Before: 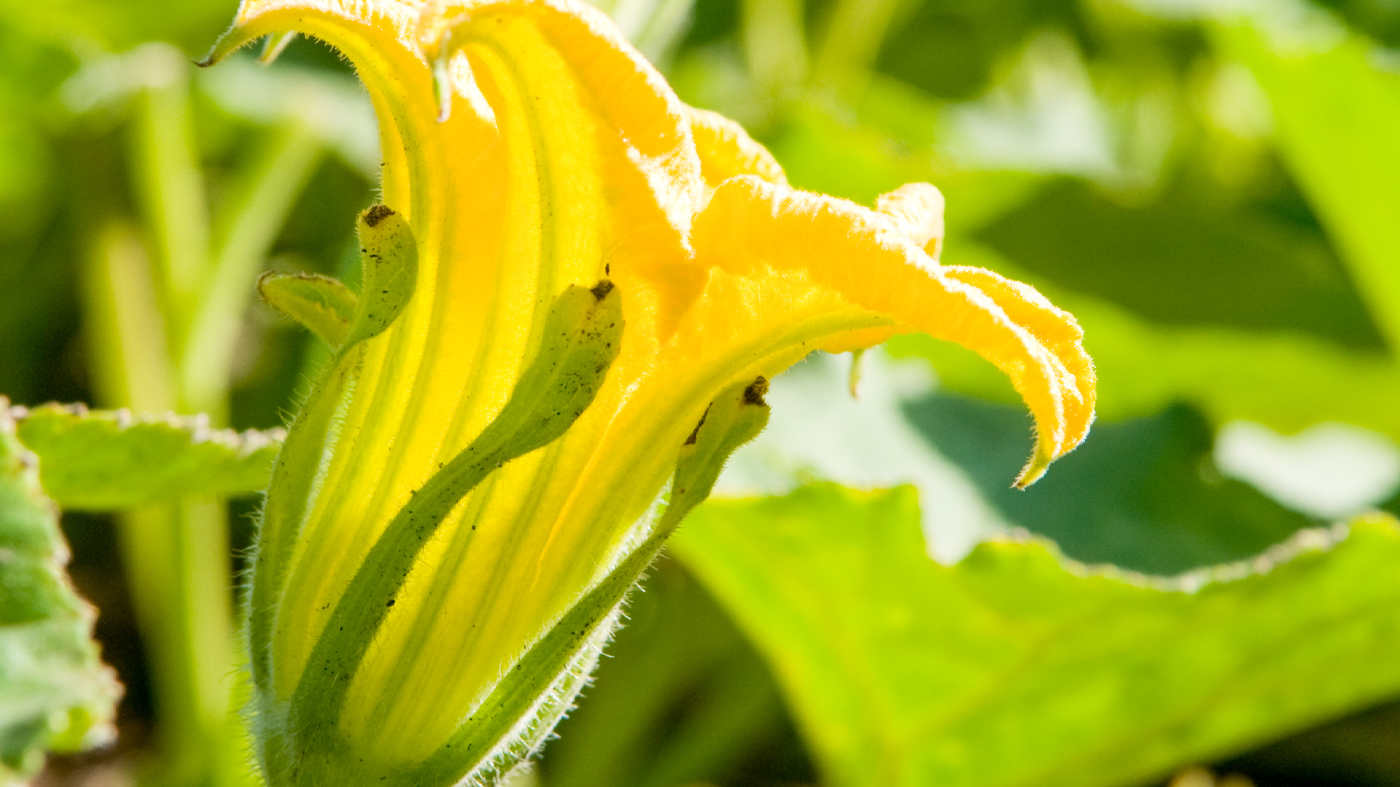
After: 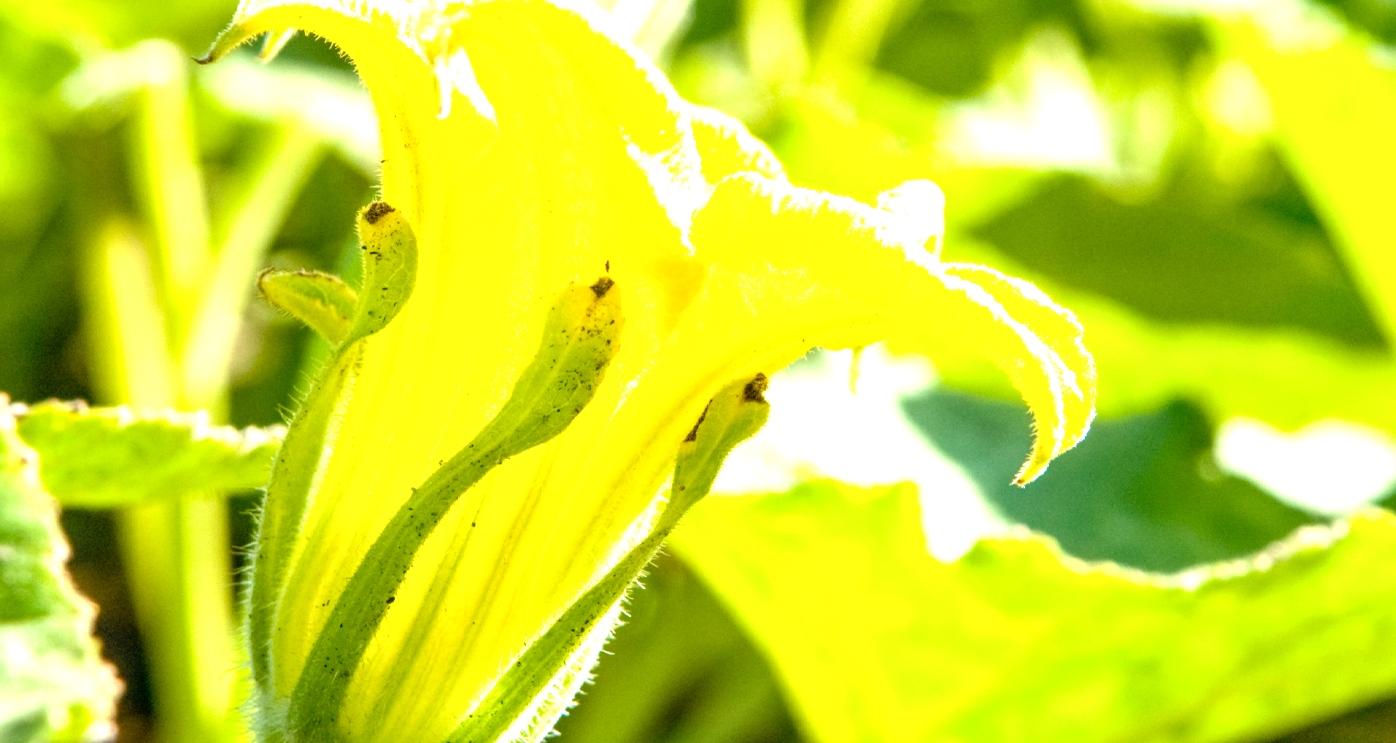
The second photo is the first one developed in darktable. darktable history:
local contrast: on, module defaults
crop: top 0.417%, right 0.263%, bottom 5.08%
exposure: black level correction 0.002, exposure 1 EV, compensate highlight preservation false
